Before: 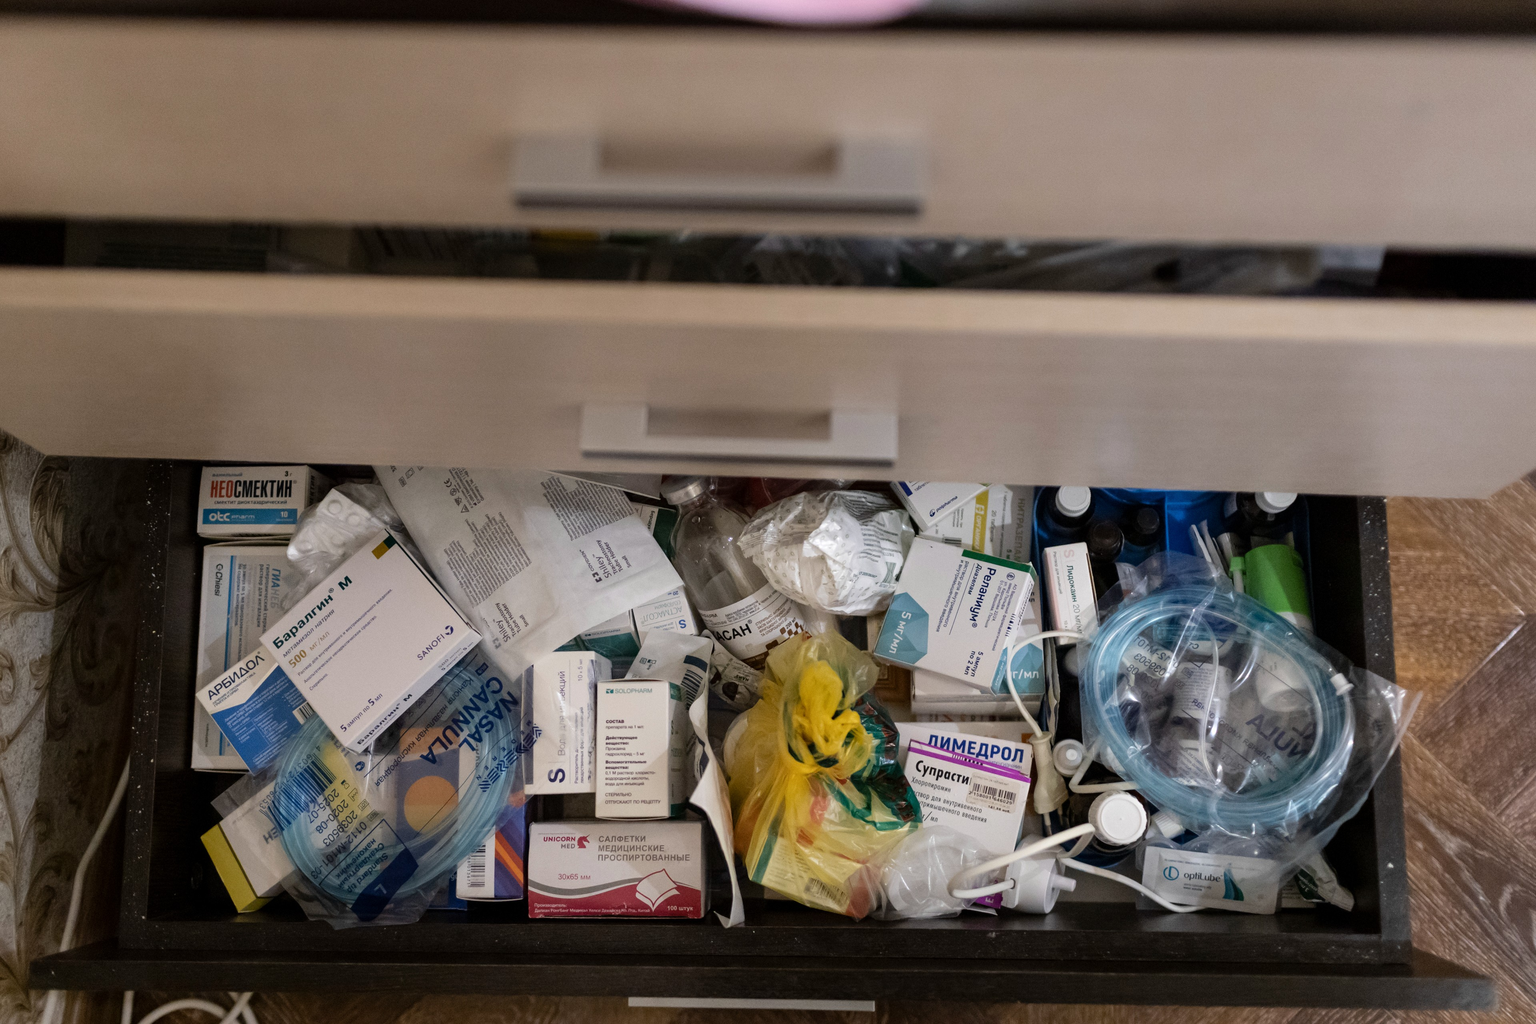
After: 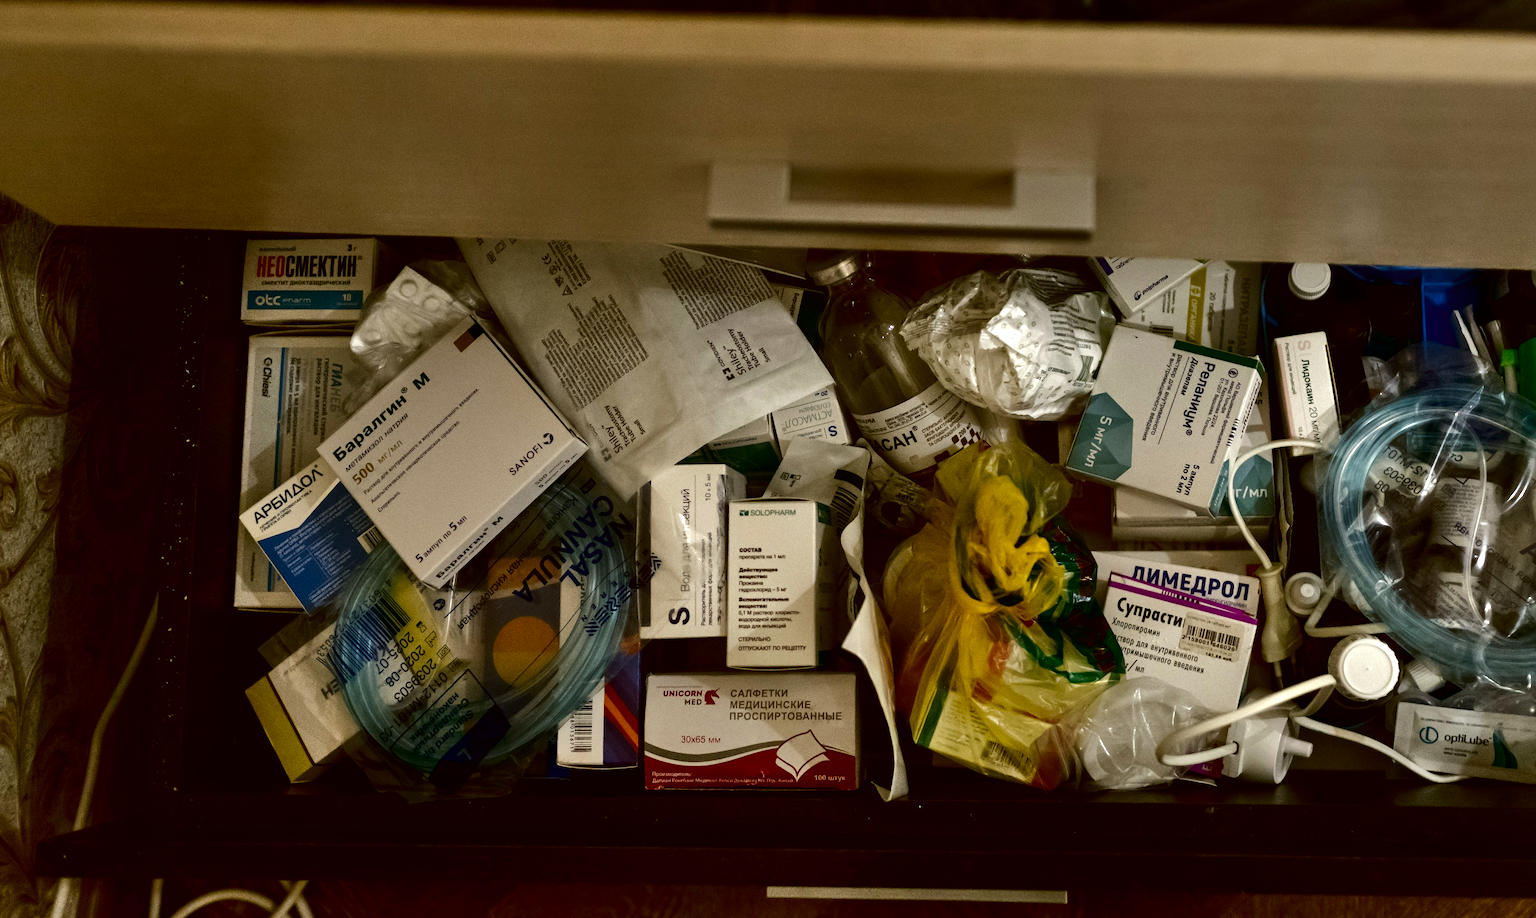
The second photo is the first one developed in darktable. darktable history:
shadows and highlights: soften with gaussian
tone equalizer: -8 EV -0.44 EV, -7 EV -0.372 EV, -6 EV -0.299 EV, -5 EV -0.184 EV, -3 EV 0.257 EV, -2 EV 0.316 EV, -1 EV 0.414 EV, +0 EV 0.401 EV, edges refinement/feathering 500, mask exposure compensation -1.57 EV, preserve details guided filter
contrast brightness saturation: brightness -0.539
crop: top 26.458%, right 17.993%
color correction: highlights a* -1.59, highlights b* 10.09, shadows a* 0.672, shadows b* 19.87
